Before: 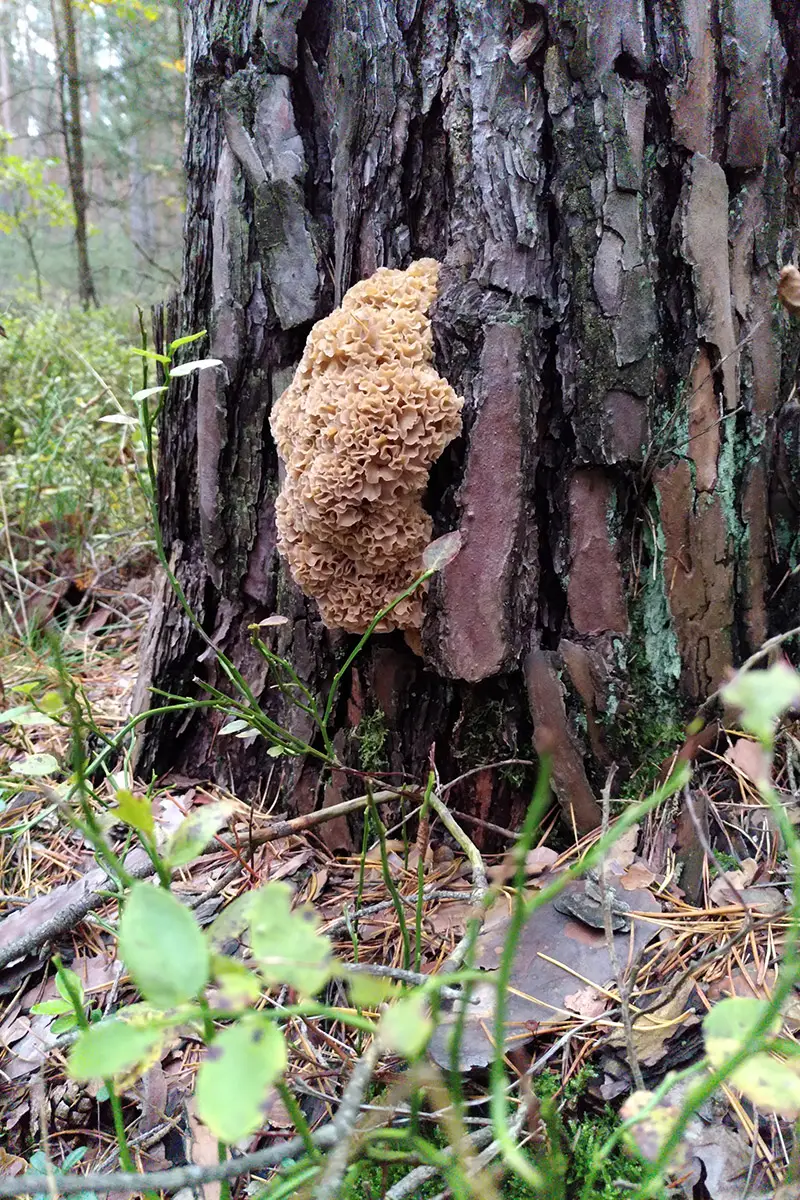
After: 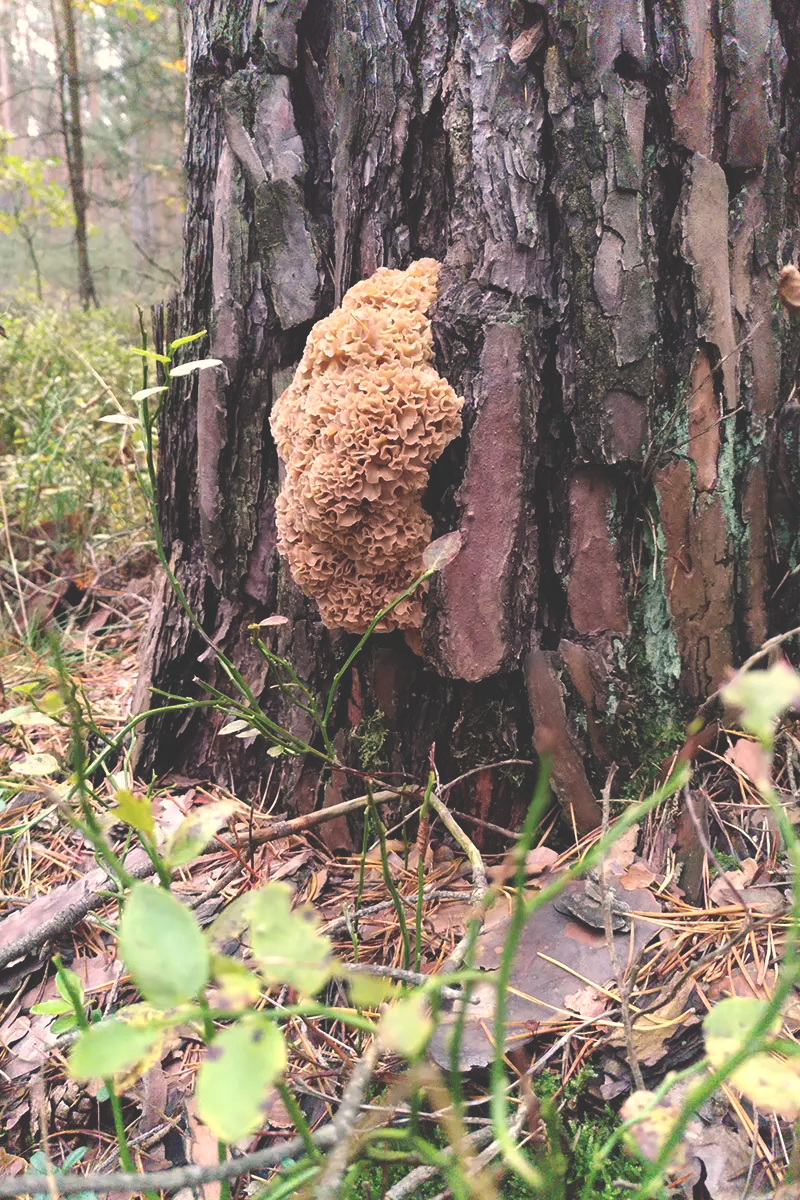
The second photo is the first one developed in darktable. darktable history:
white balance: red 1.127, blue 0.943
exposure: black level correction -0.03, compensate highlight preservation false
